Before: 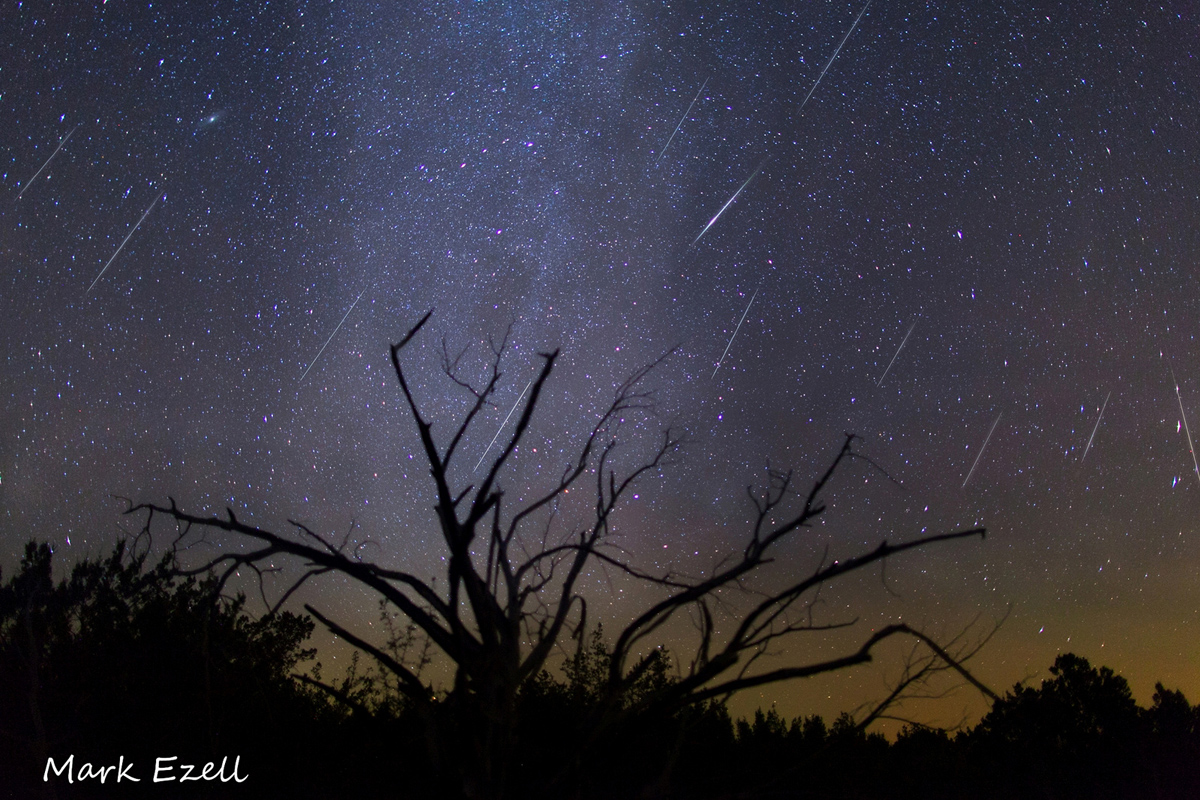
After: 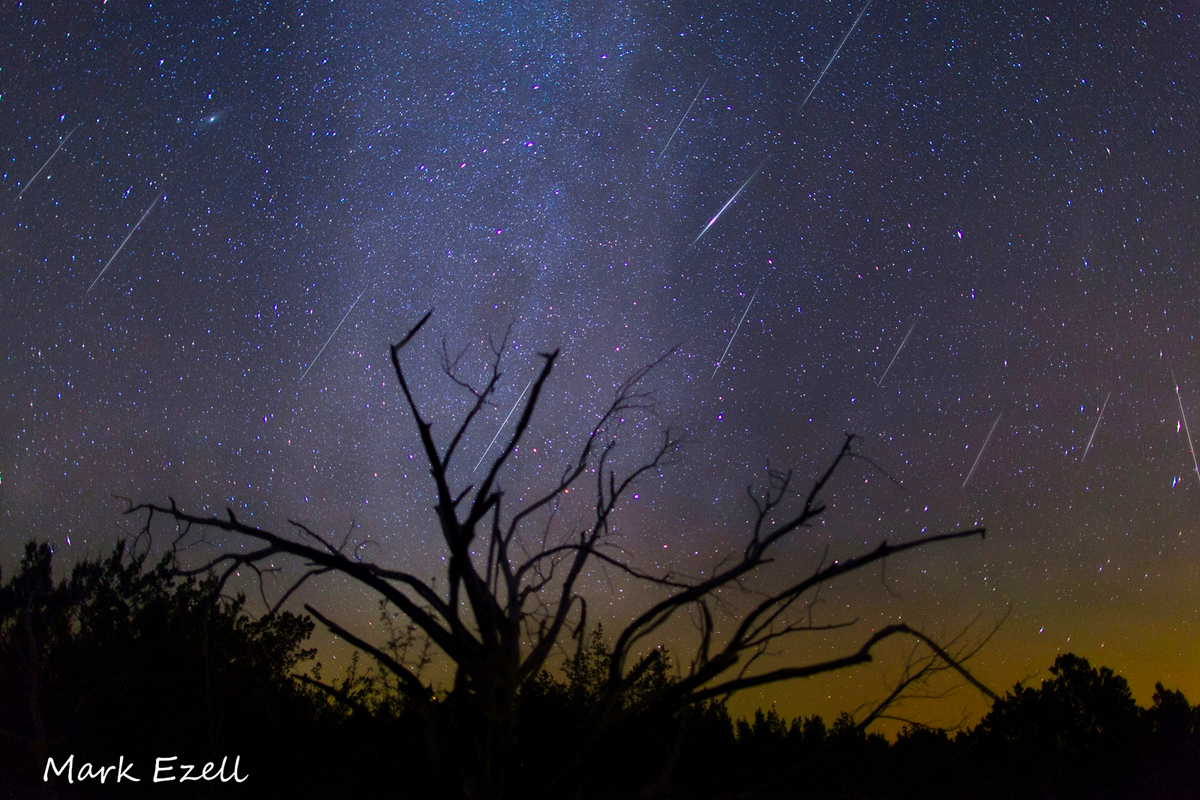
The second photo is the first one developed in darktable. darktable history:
color balance rgb: perceptual saturation grading › global saturation 25.591%, global vibrance 20%
